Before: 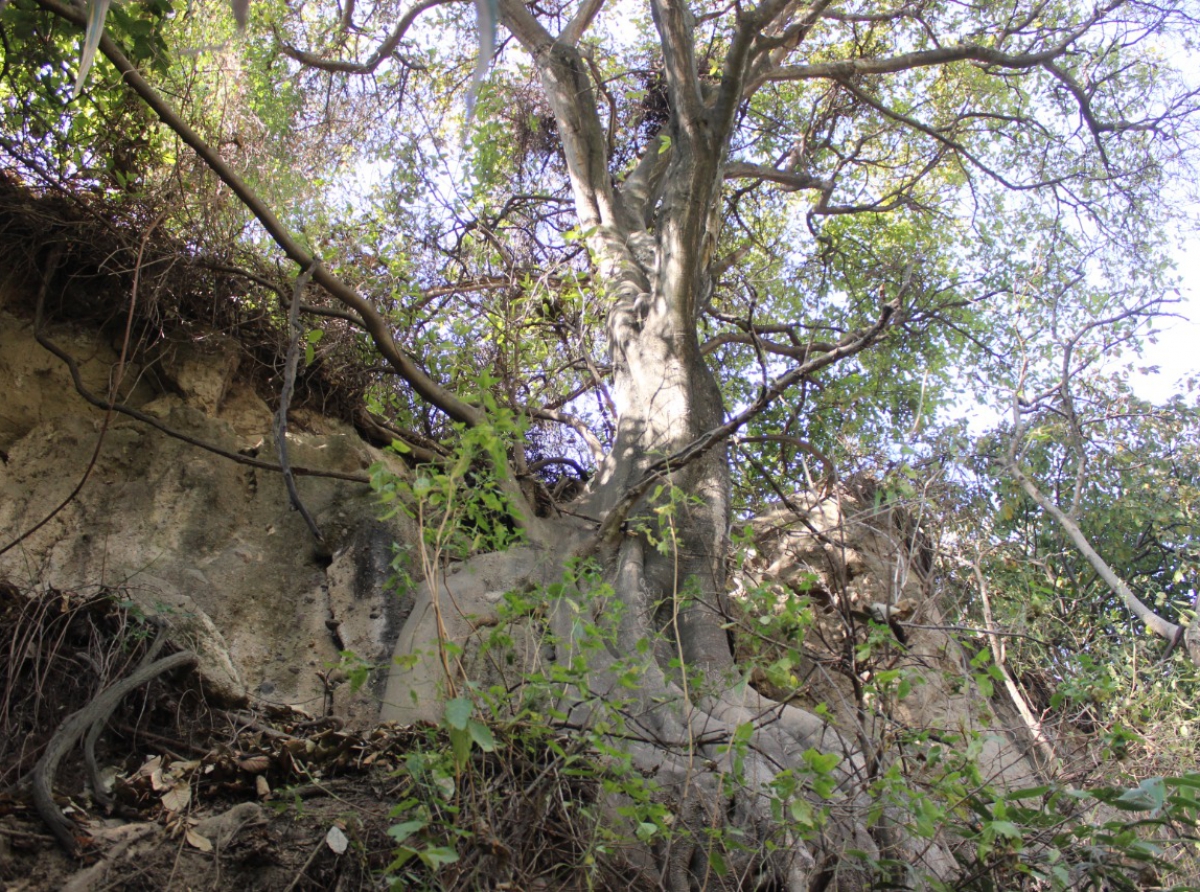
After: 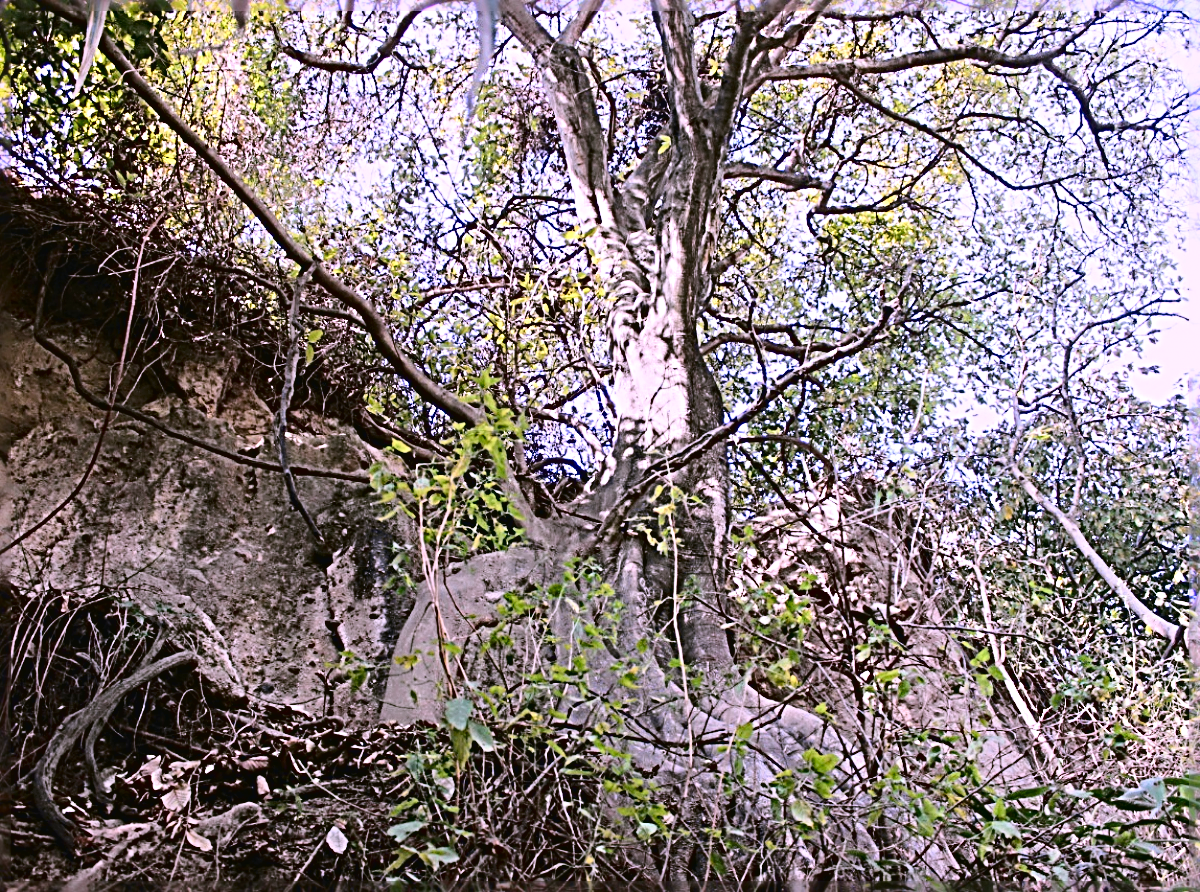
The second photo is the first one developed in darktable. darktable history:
sharpen: radius 4.001, amount 2
tone curve: curves: ch0 [(0.003, 0.023) (0.071, 0.052) (0.236, 0.197) (0.466, 0.557) (0.644, 0.748) (0.803, 0.88) (0.994, 0.968)]; ch1 [(0, 0) (0.262, 0.227) (0.417, 0.386) (0.469, 0.467) (0.502, 0.498) (0.528, 0.53) (0.573, 0.57) (0.605, 0.621) (0.644, 0.671) (0.686, 0.728) (0.994, 0.987)]; ch2 [(0, 0) (0.262, 0.188) (0.385, 0.353) (0.427, 0.424) (0.495, 0.493) (0.515, 0.534) (0.547, 0.556) (0.589, 0.613) (0.644, 0.748) (1, 1)], color space Lab, independent channels, preserve colors none
color correction: highlights a* 15.03, highlights b* -25.07
